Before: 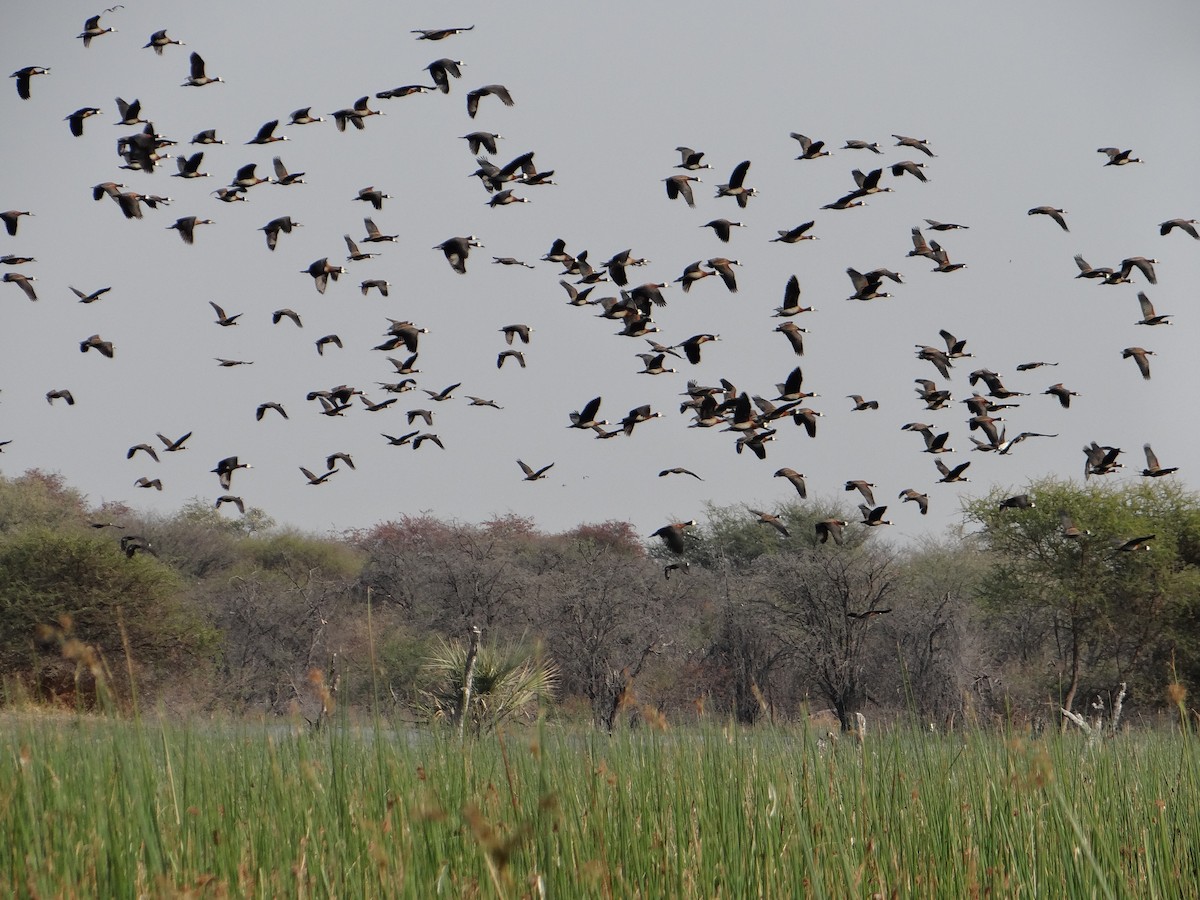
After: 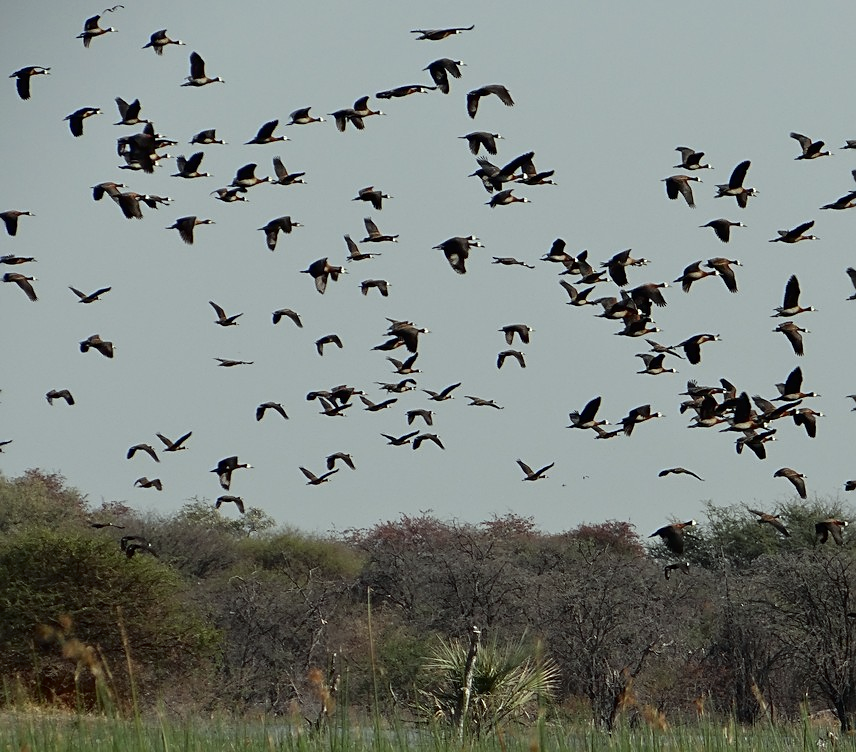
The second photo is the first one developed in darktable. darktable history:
tone curve: curves: ch0 [(0, 0) (0.003, 0.008) (0.011, 0.011) (0.025, 0.014) (0.044, 0.021) (0.069, 0.029) (0.1, 0.042) (0.136, 0.06) (0.177, 0.09) (0.224, 0.126) (0.277, 0.177) (0.335, 0.243) (0.399, 0.31) (0.468, 0.388) (0.543, 0.484) (0.623, 0.585) (0.709, 0.683) (0.801, 0.775) (0.898, 0.873) (1, 1)], color space Lab, independent channels, preserve colors none
crop: right 28.656%, bottom 16.359%
sharpen: on, module defaults
color correction: highlights a* -6.4, highlights b* 0.685
